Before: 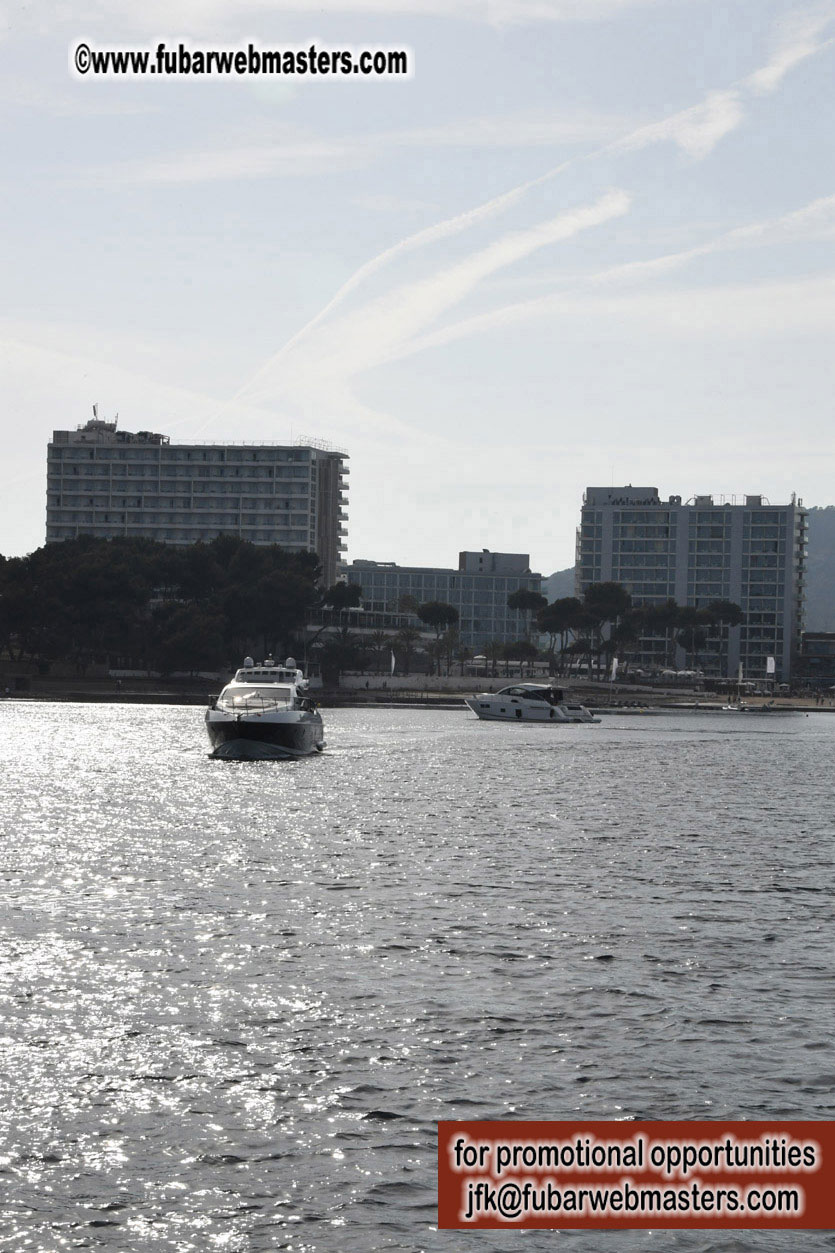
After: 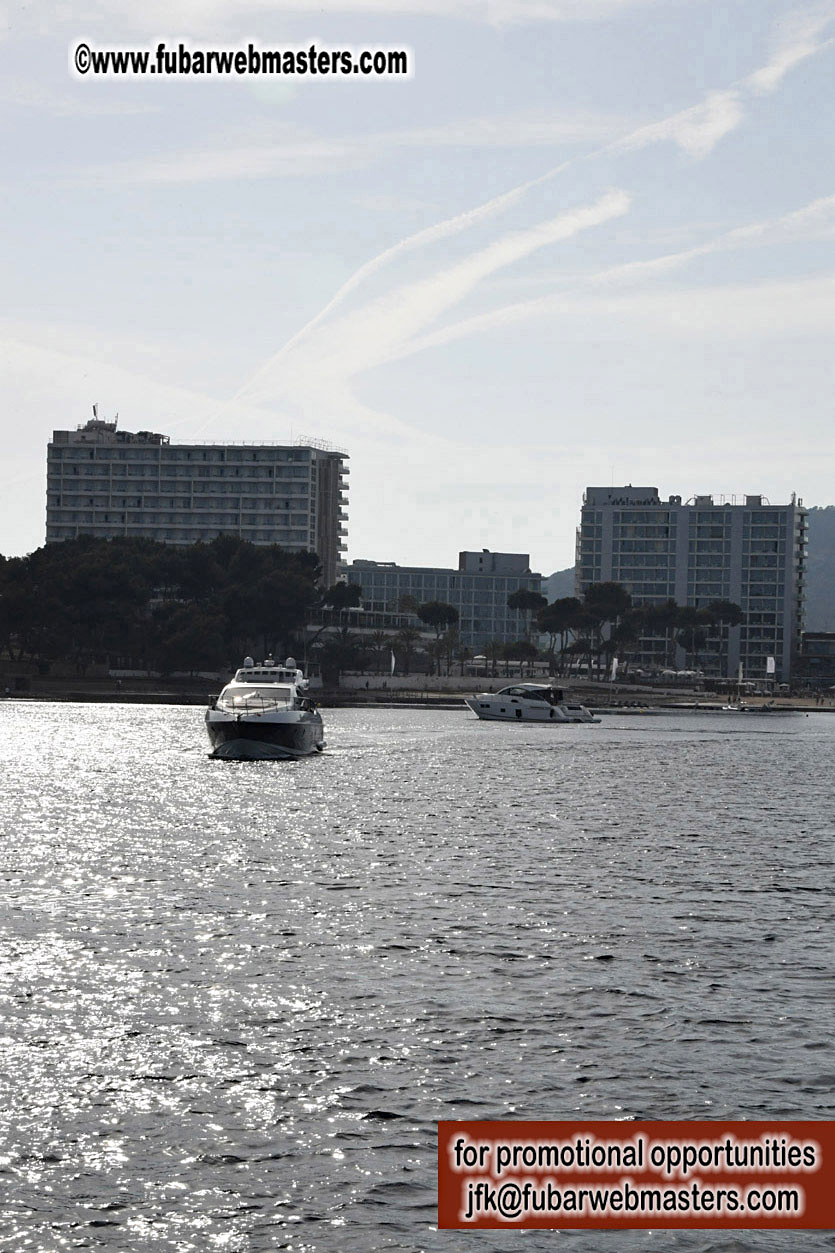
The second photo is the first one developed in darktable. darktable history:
haze removal: compatibility mode true, adaptive false
sharpen: amount 0.2
